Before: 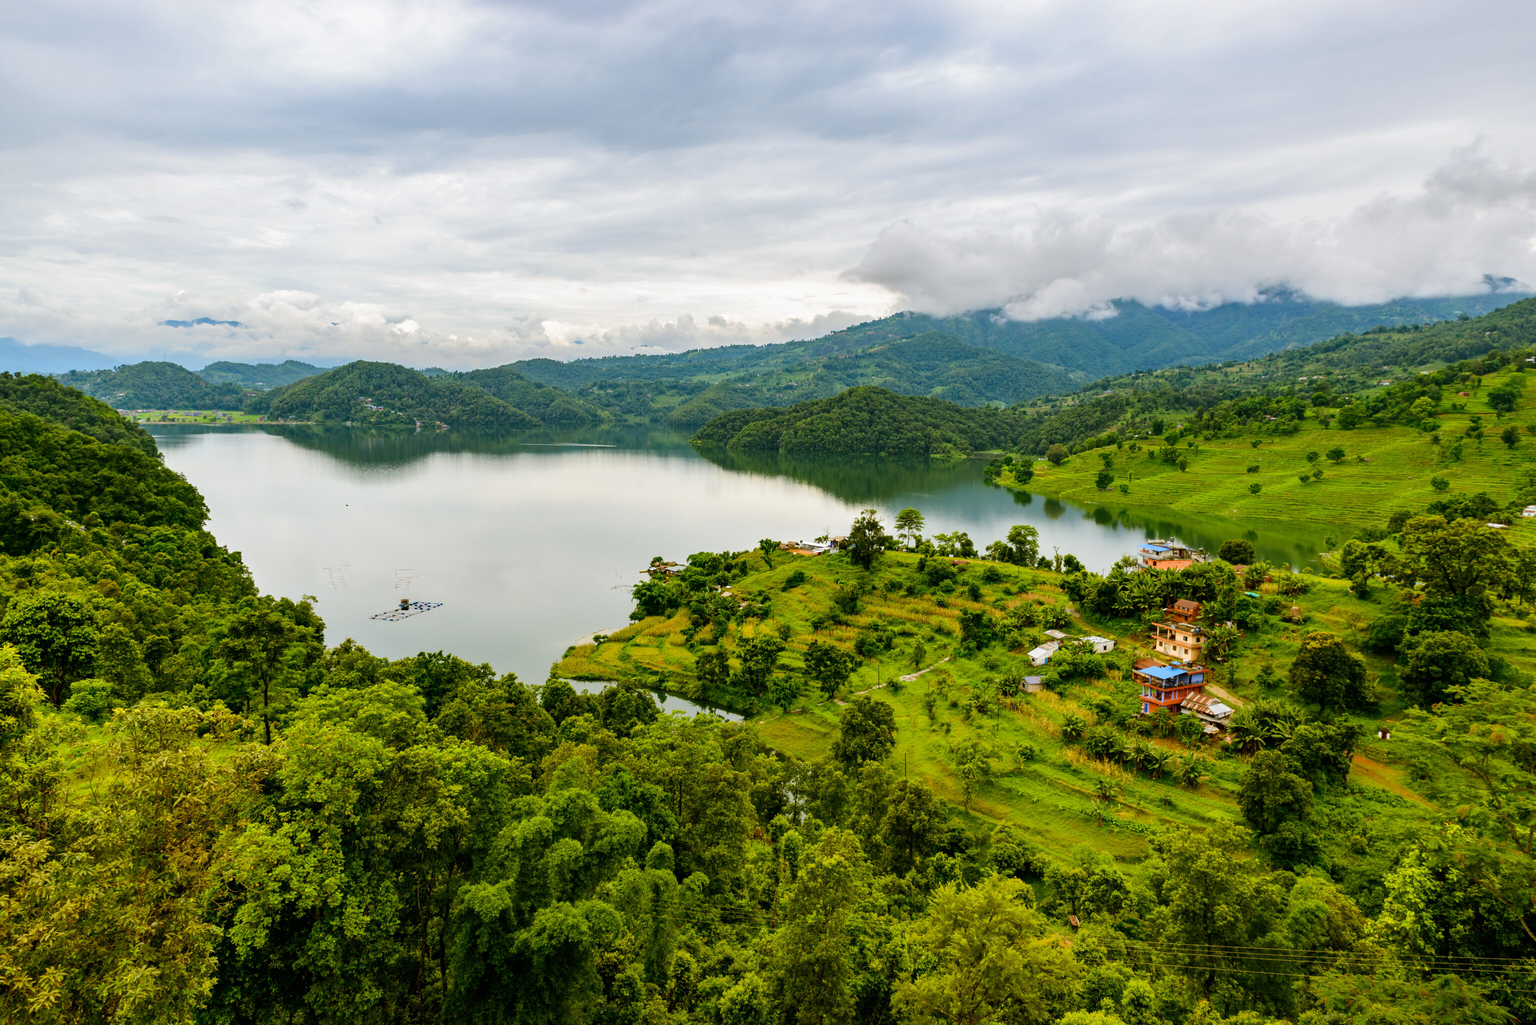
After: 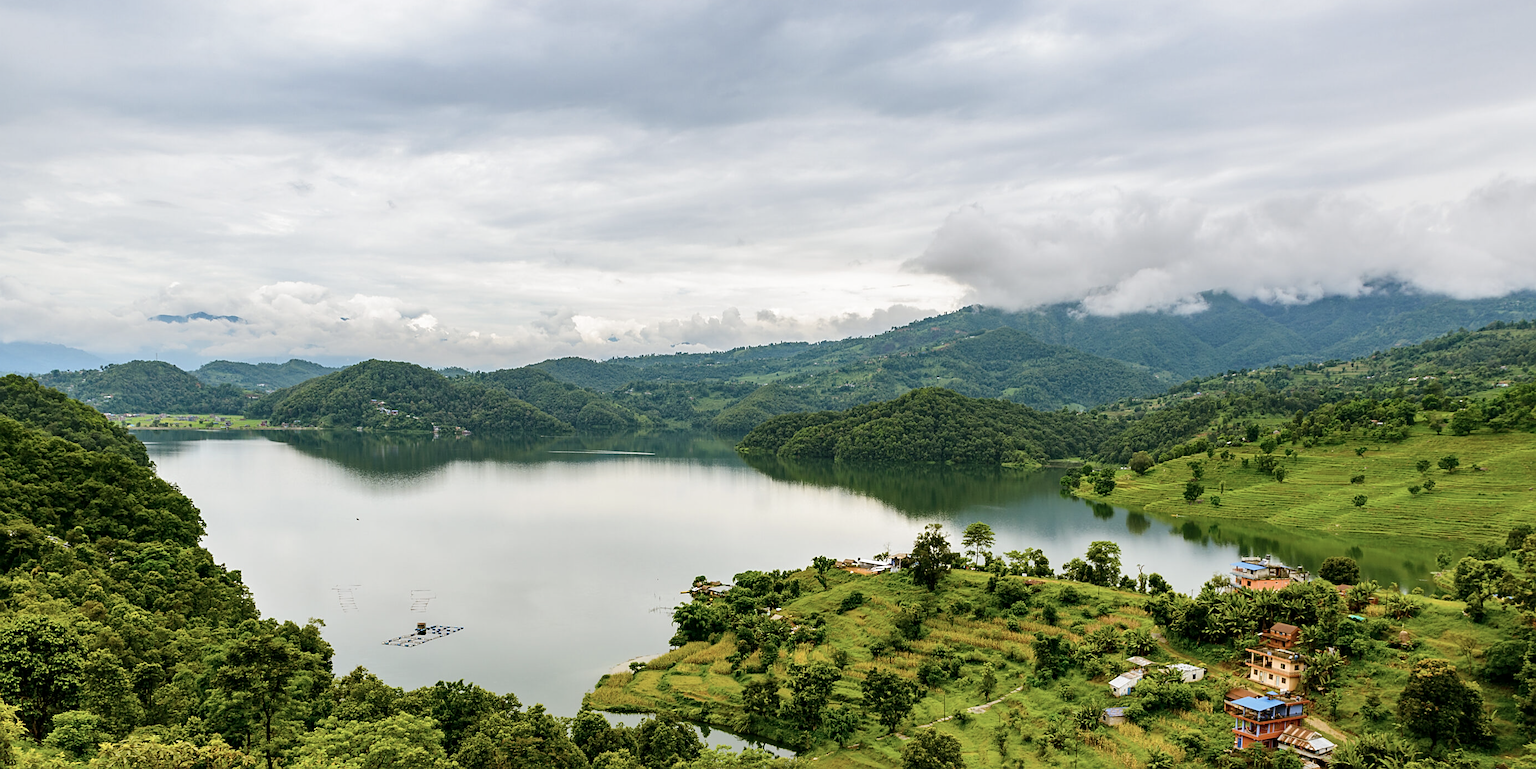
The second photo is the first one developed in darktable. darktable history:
exposure: black level correction 0.001, compensate highlight preservation false
tone equalizer: on, module defaults
crop: left 1.509%, top 3.452%, right 7.696%, bottom 28.452%
contrast brightness saturation: contrast 0.06, brightness -0.01, saturation -0.23
sharpen: on, module defaults
